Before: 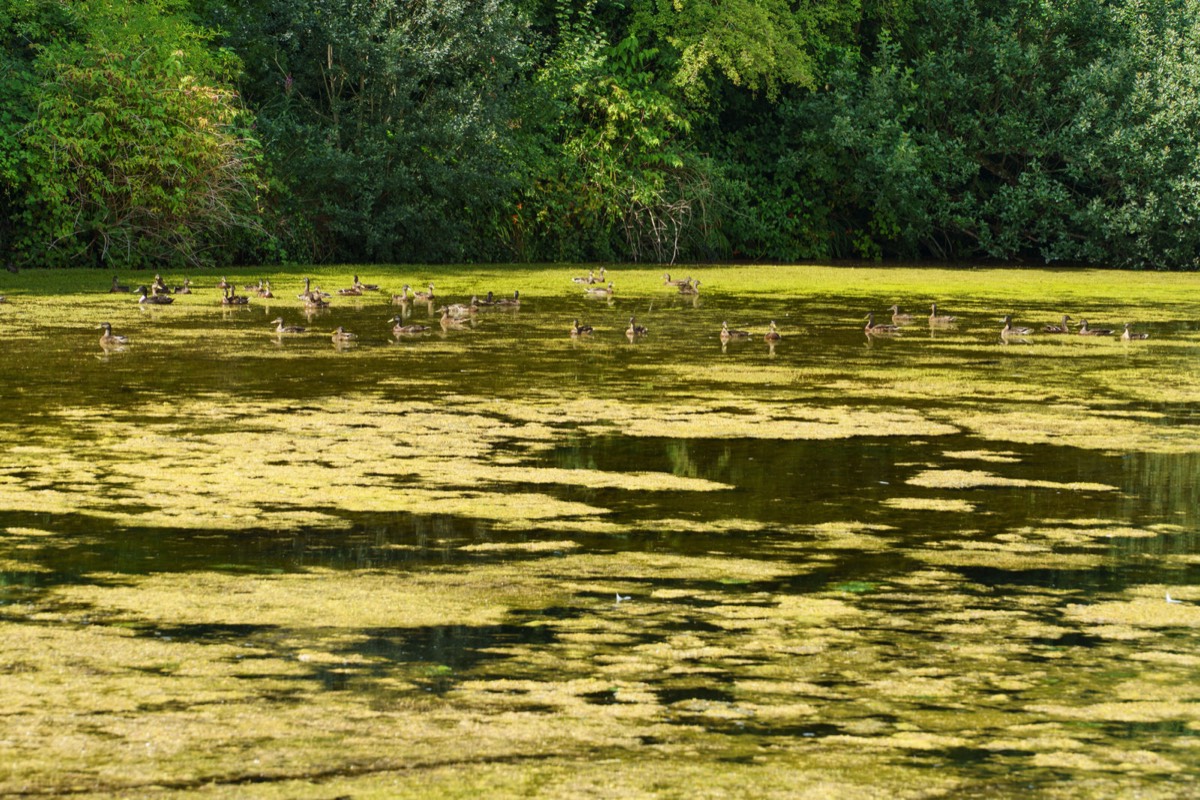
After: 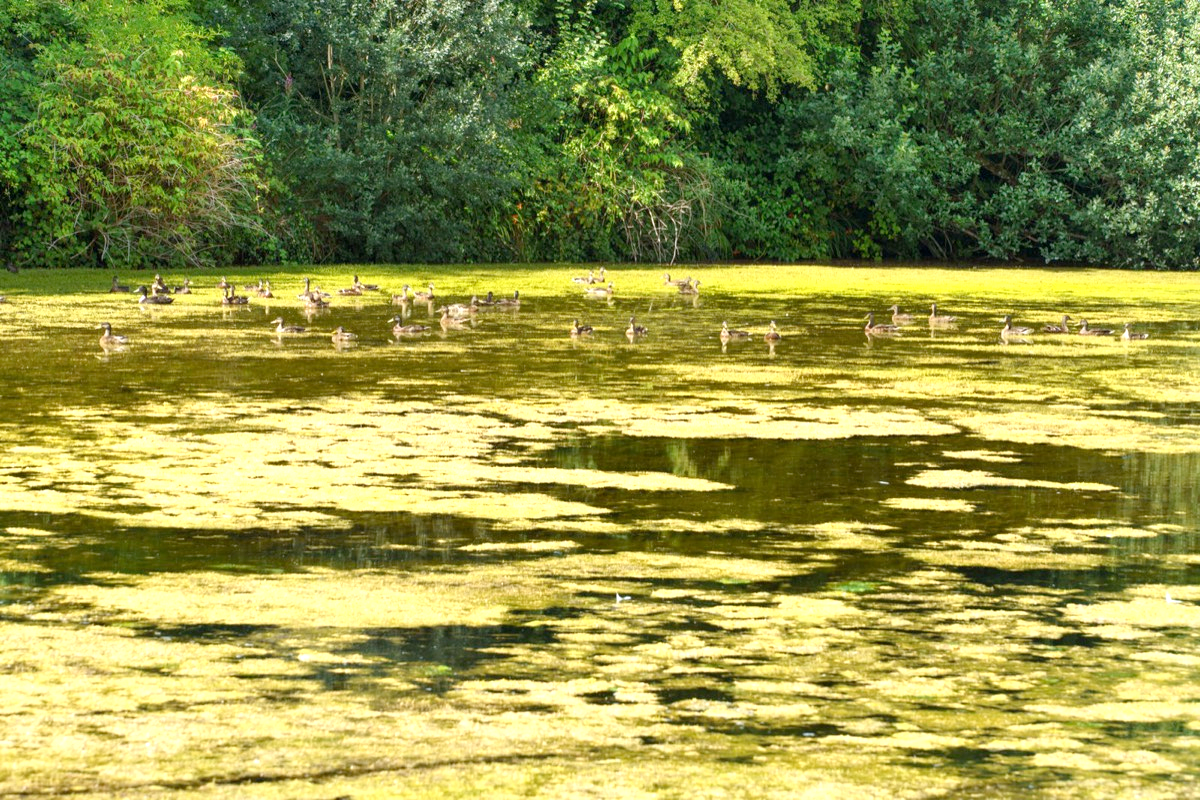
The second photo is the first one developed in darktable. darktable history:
exposure: exposure 0.641 EV, compensate exposure bias true, compensate highlight preservation false
